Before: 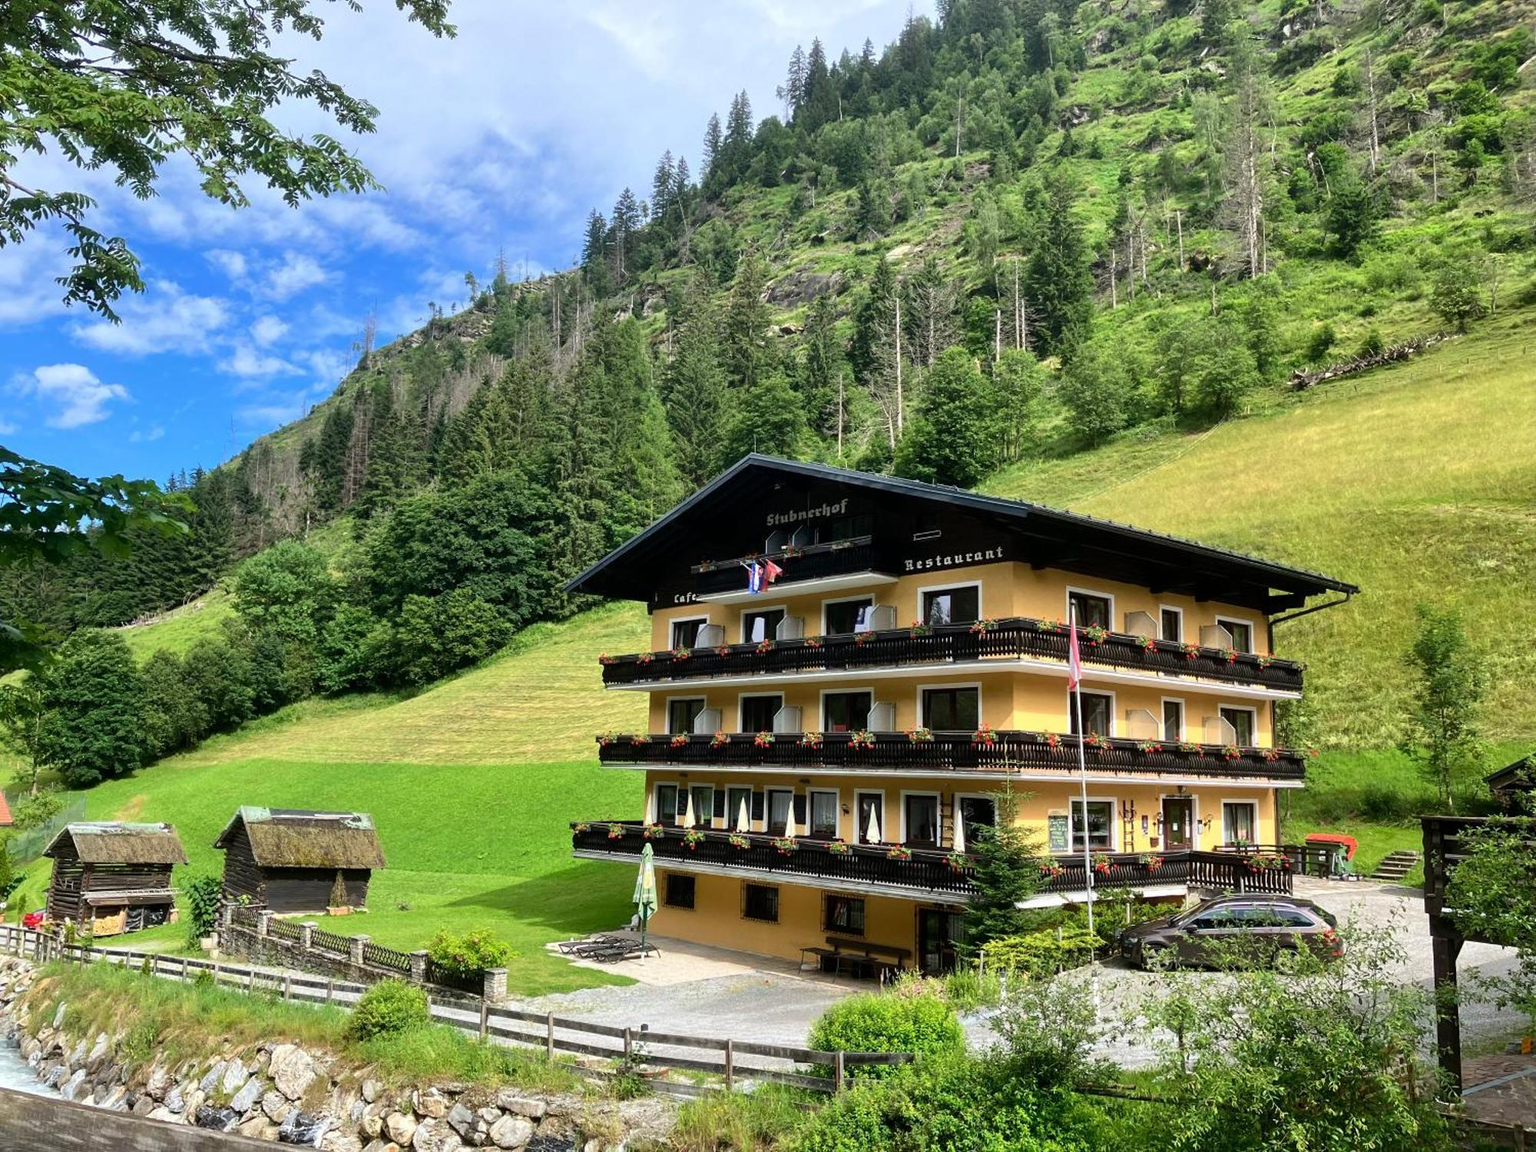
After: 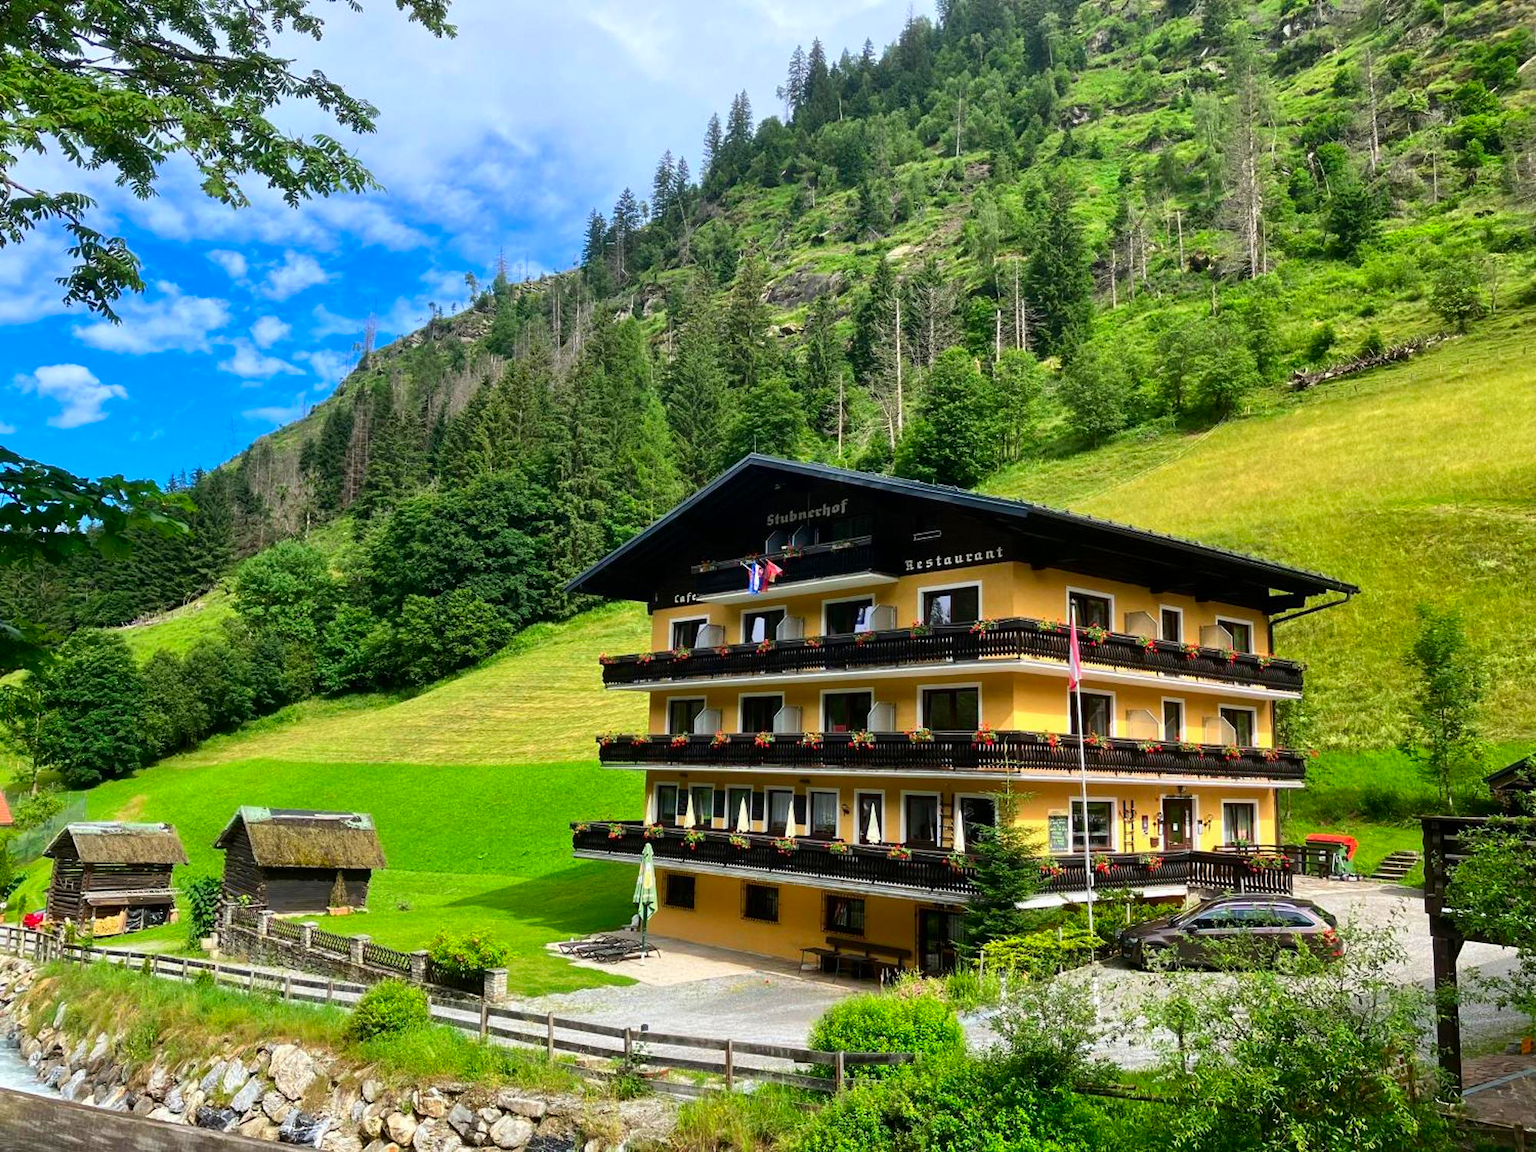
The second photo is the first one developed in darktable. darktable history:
contrast brightness saturation: brightness -0.024, saturation 0.354
